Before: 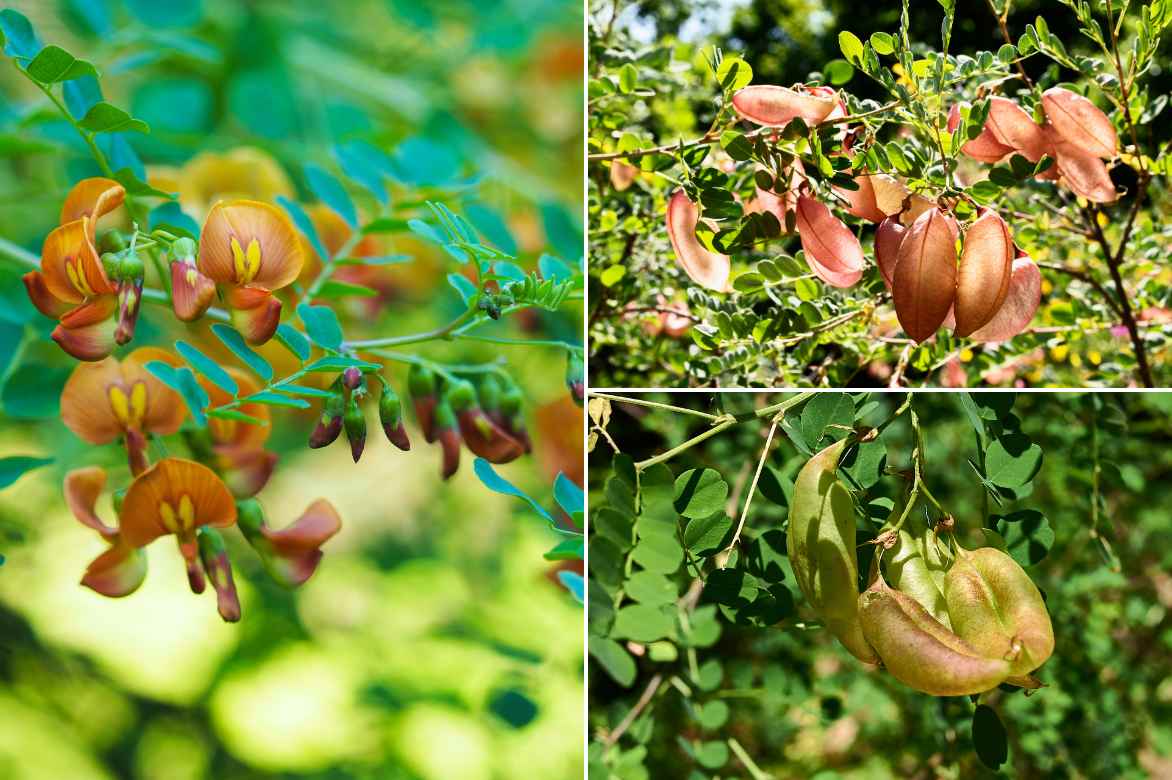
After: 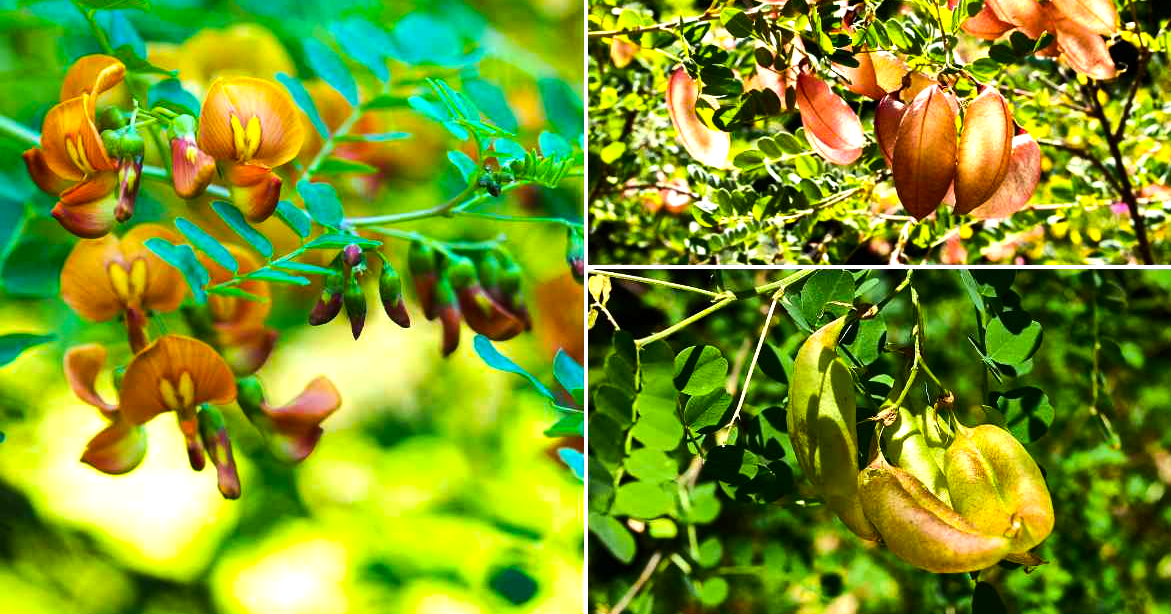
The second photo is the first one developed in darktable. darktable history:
white balance: red 0.978, blue 0.999
crop and rotate: top 15.774%, bottom 5.506%
tone equalizer: -8 EV -0.75 EV, -7 EV -0.7 EV, -6 EV -0.6 EV, -5 EV -0.4 EV, -3 EV 0.4 EV, -2 EV 0.6 EV, -1 EV 0.7 EV, +0 EV 0.75 EV, edges refinement/feathering 500, mask exposure compensation -1.57 EV, preserve details no
color balance rgb: perceptual saturation grading › global saturation 25%, global vibrance 20%
